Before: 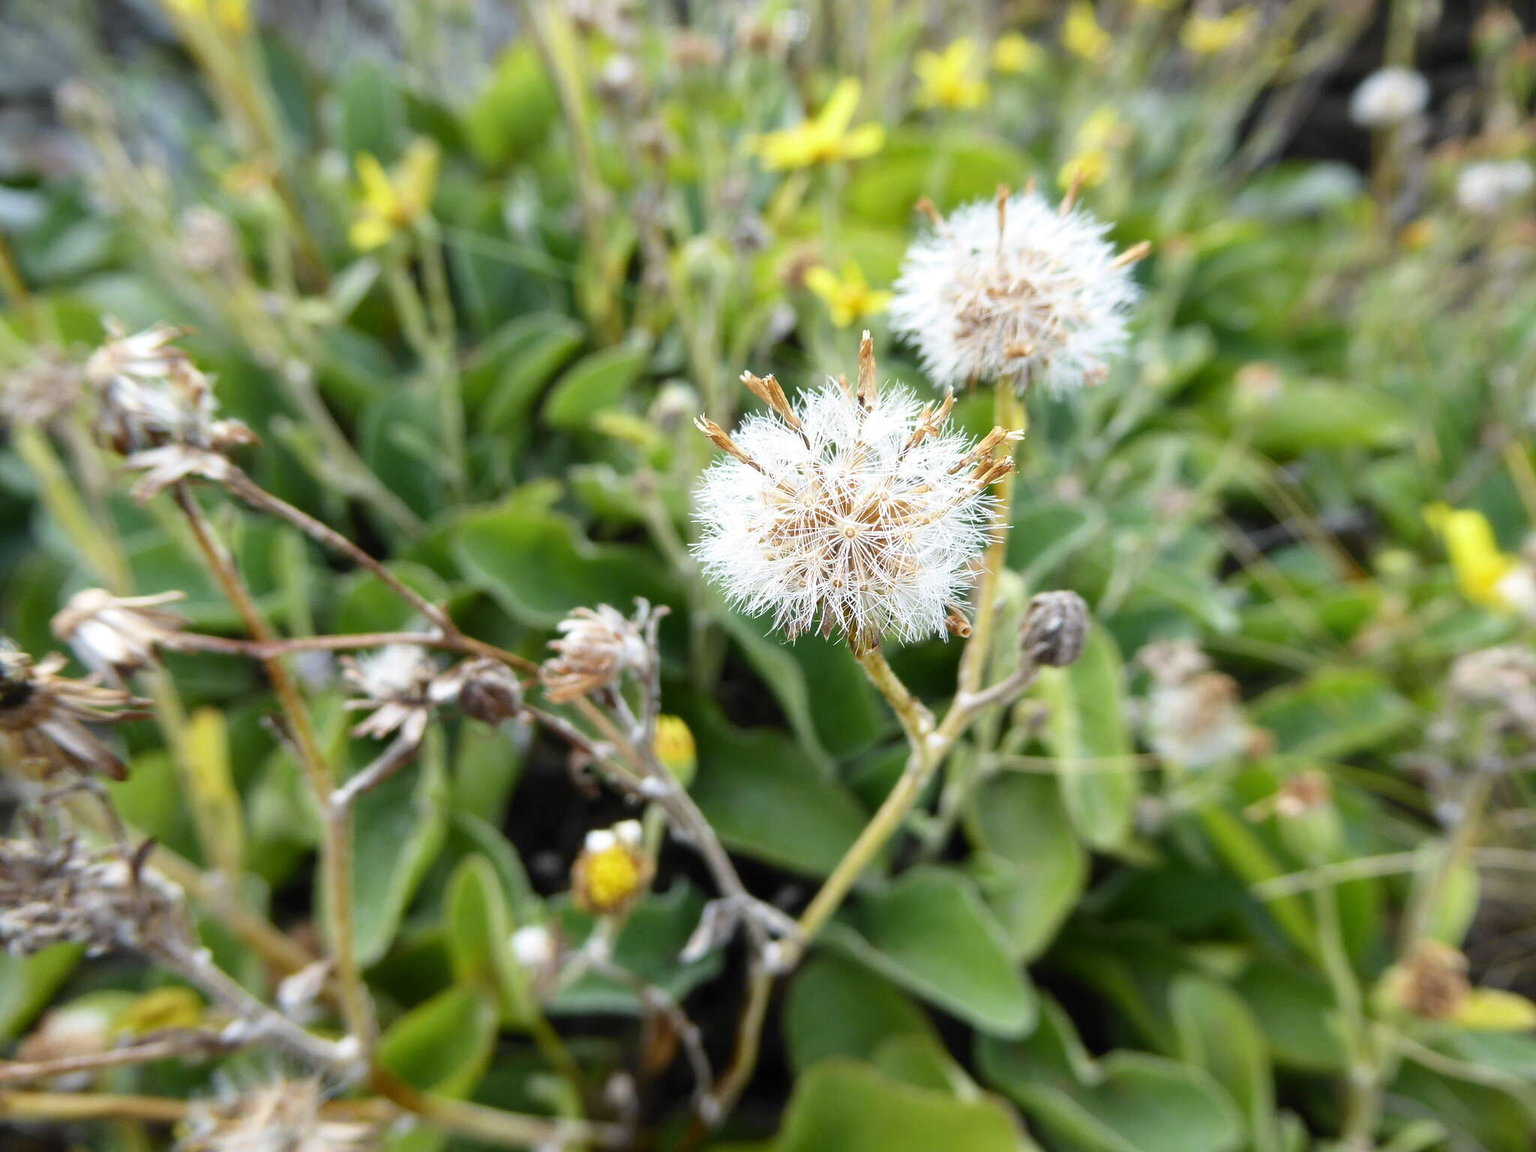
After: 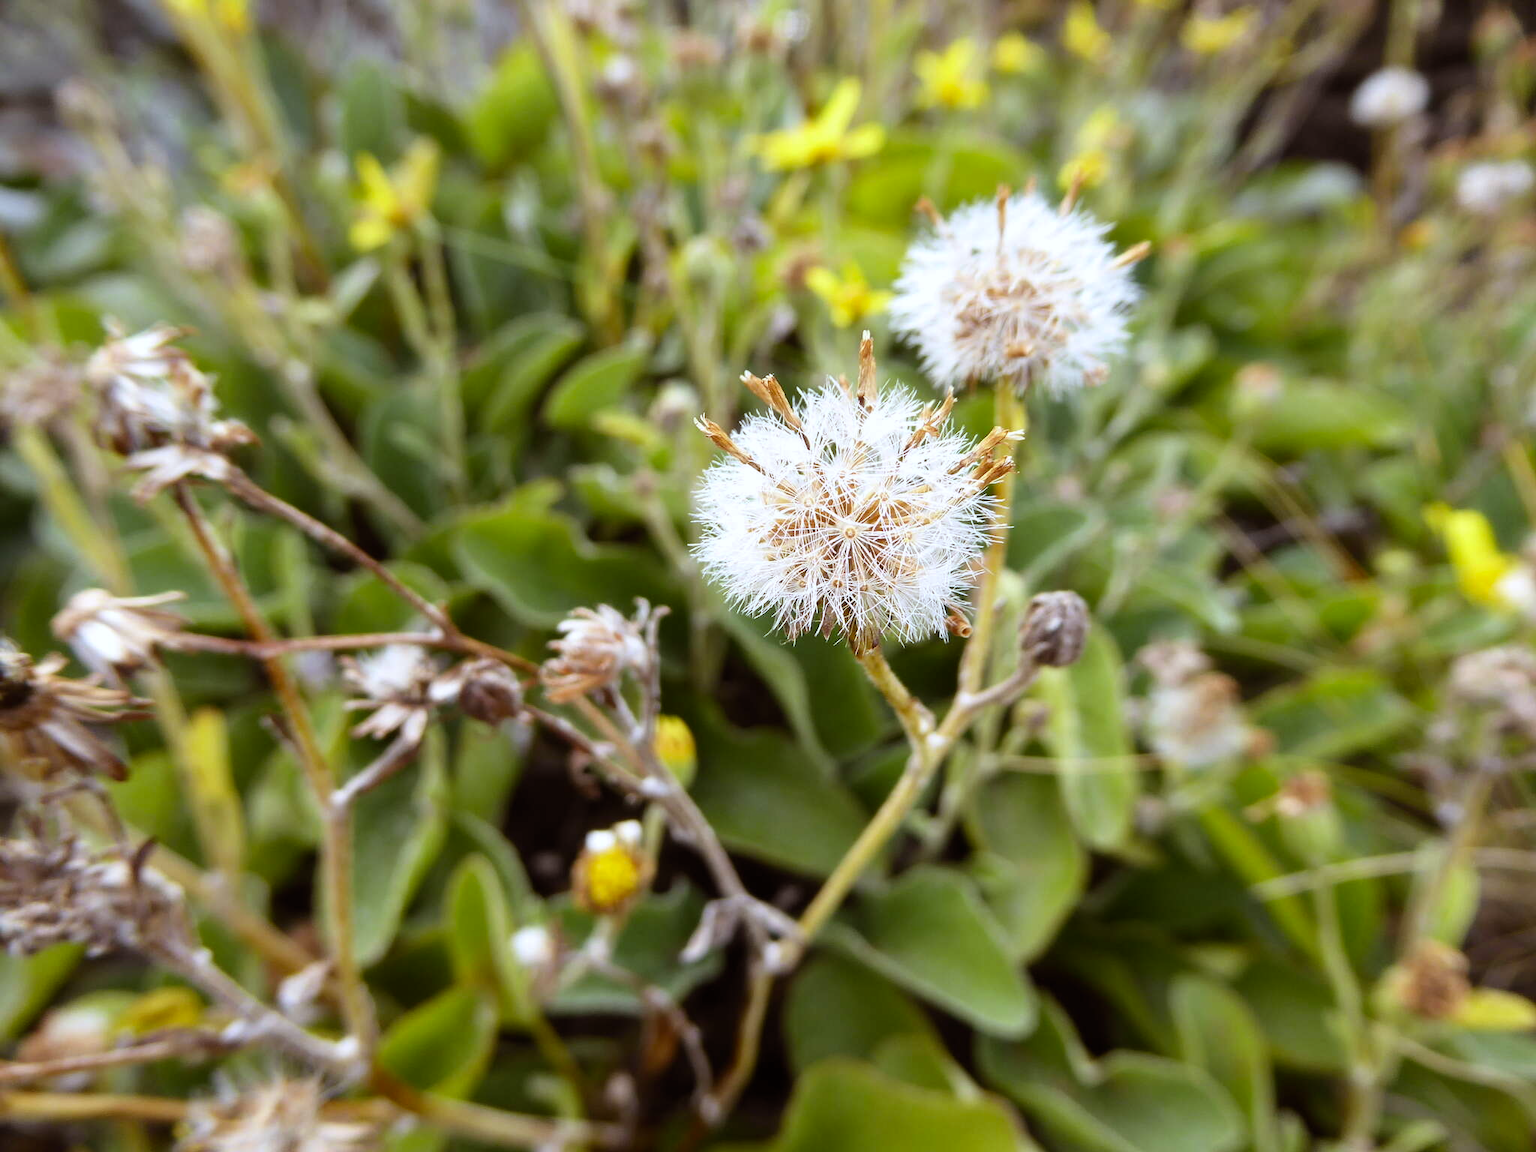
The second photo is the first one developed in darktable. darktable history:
white balance: red 0.976, blue 1.04
rgb levels: mode RGB, independent channels, levels [[0, 0.5, 1], [0, 0.521, 1], [0, 0.536, 1]]
